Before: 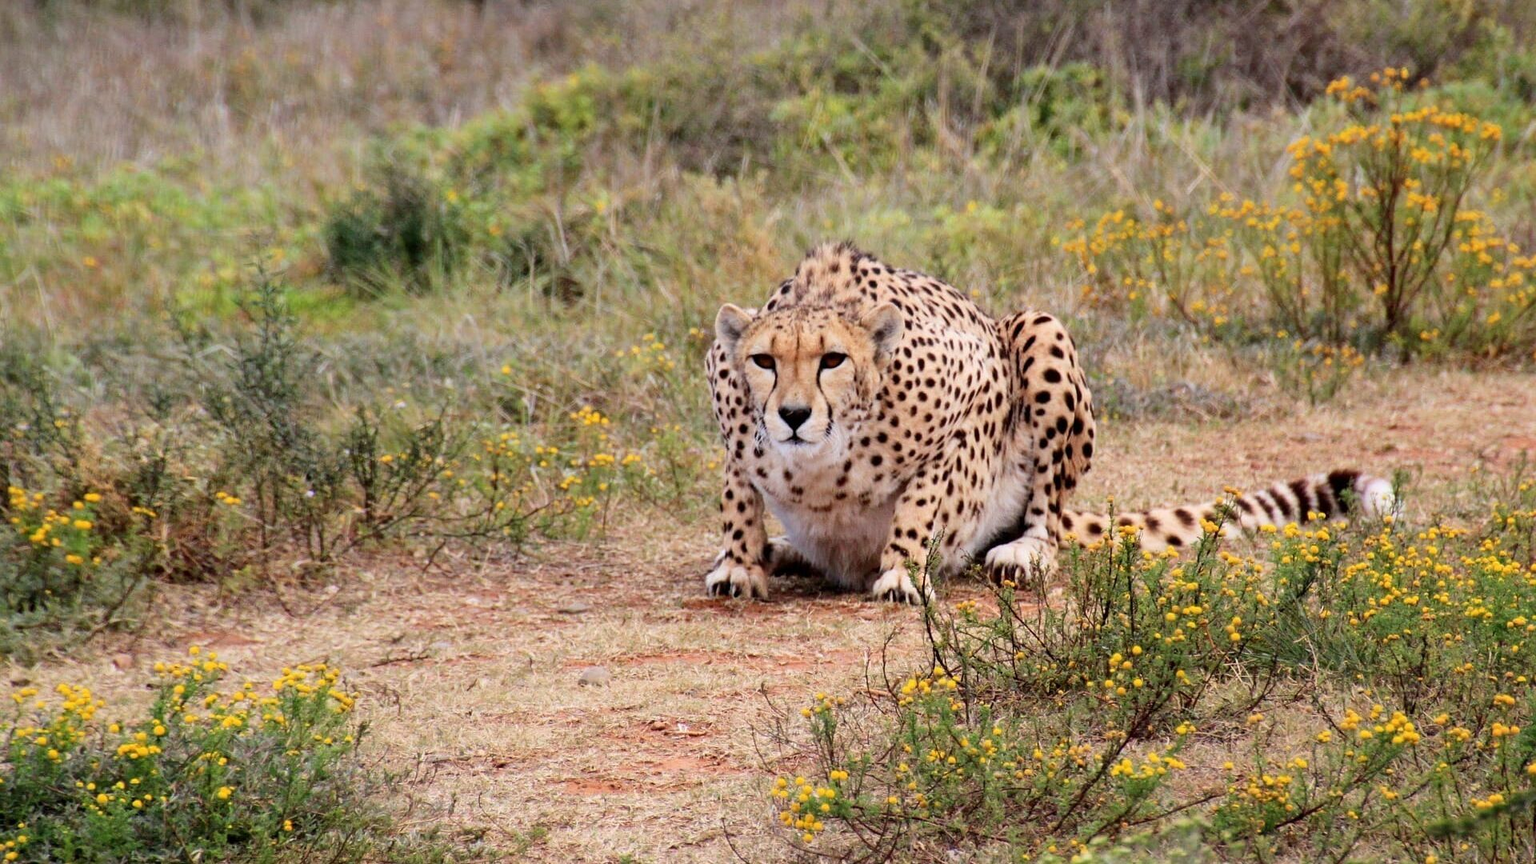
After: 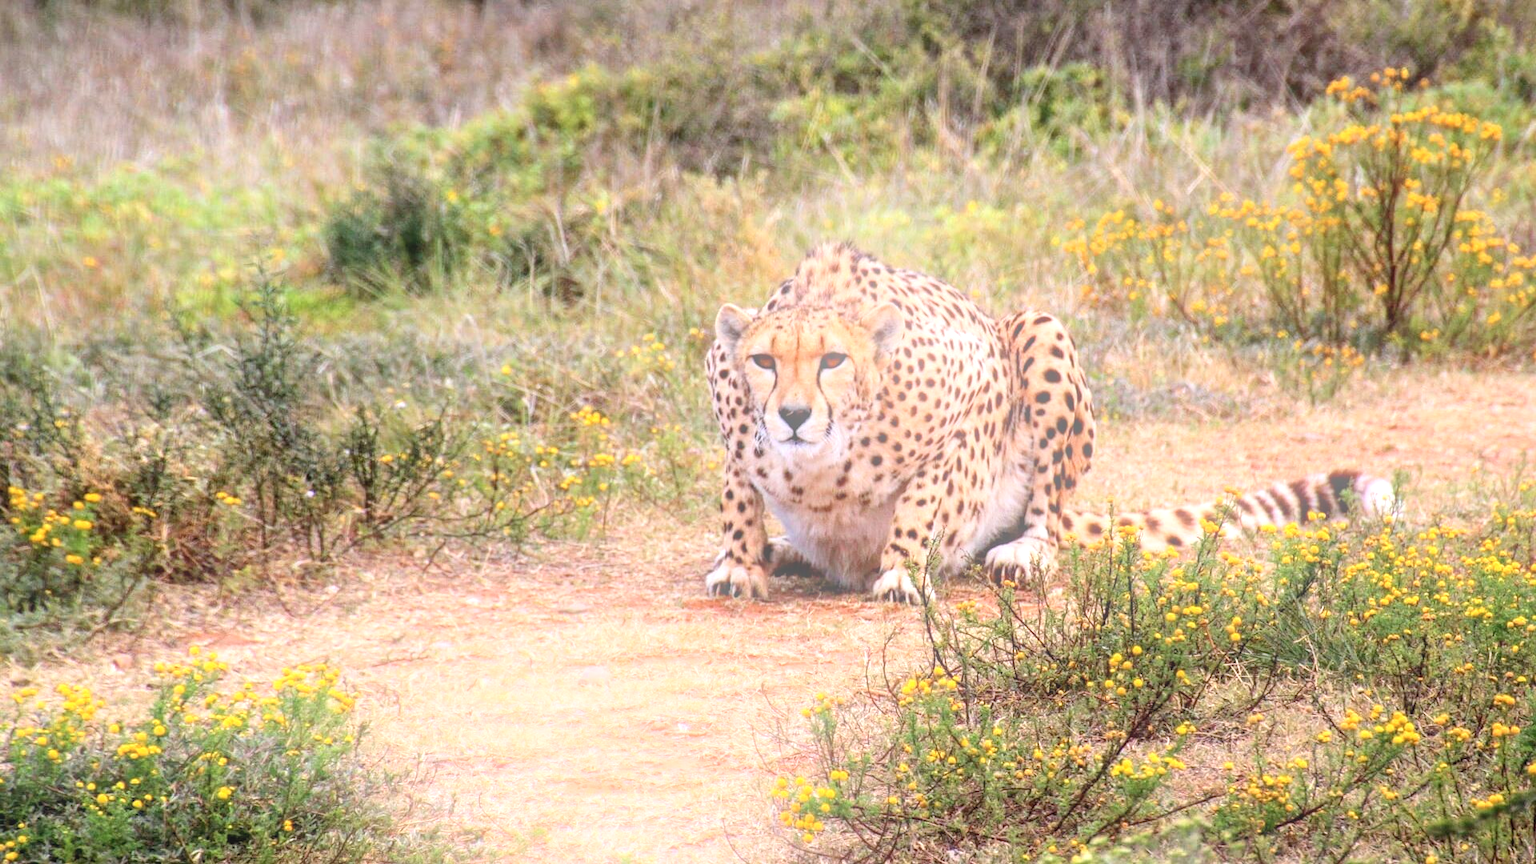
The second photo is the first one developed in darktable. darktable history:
local contrast: on, module defaults
white balance: red 1.009, blue 1.027
bloom: on, module defaults
exposure: black level correction 0, exposure 0.5 EV, compensate exposure bias true, compensate highlight preservation false
